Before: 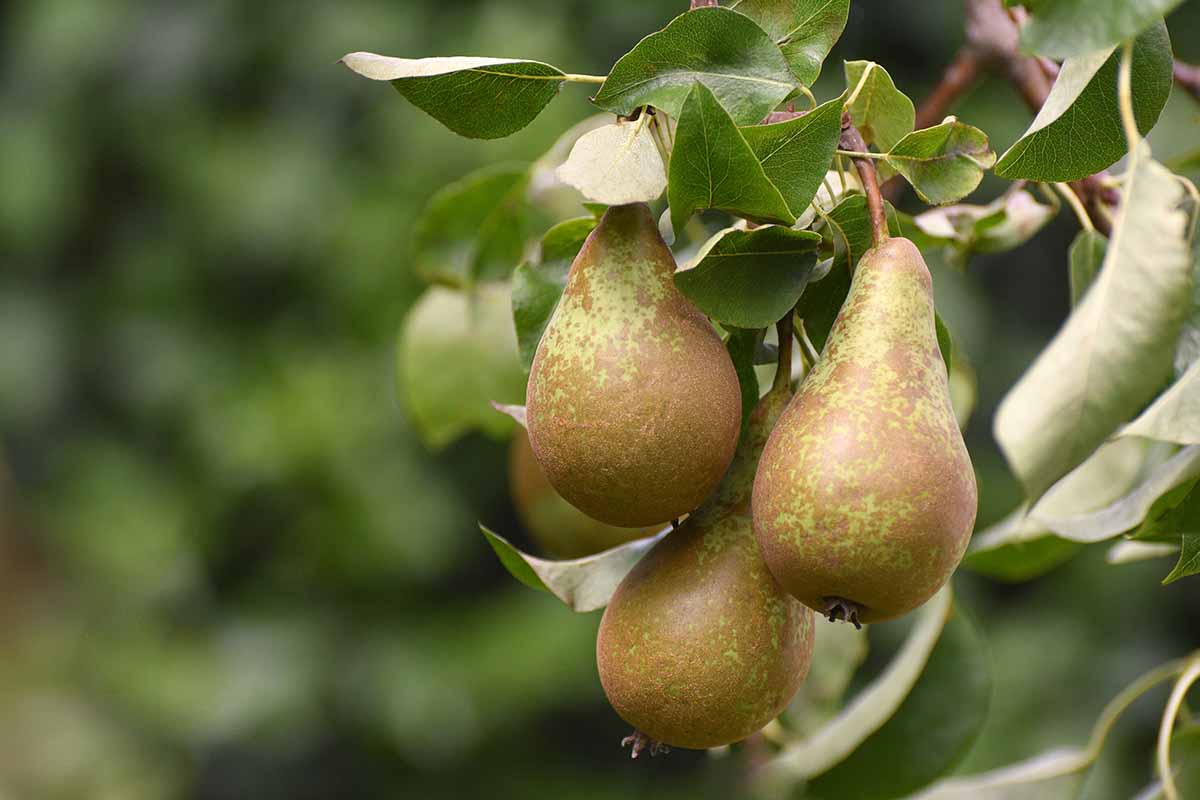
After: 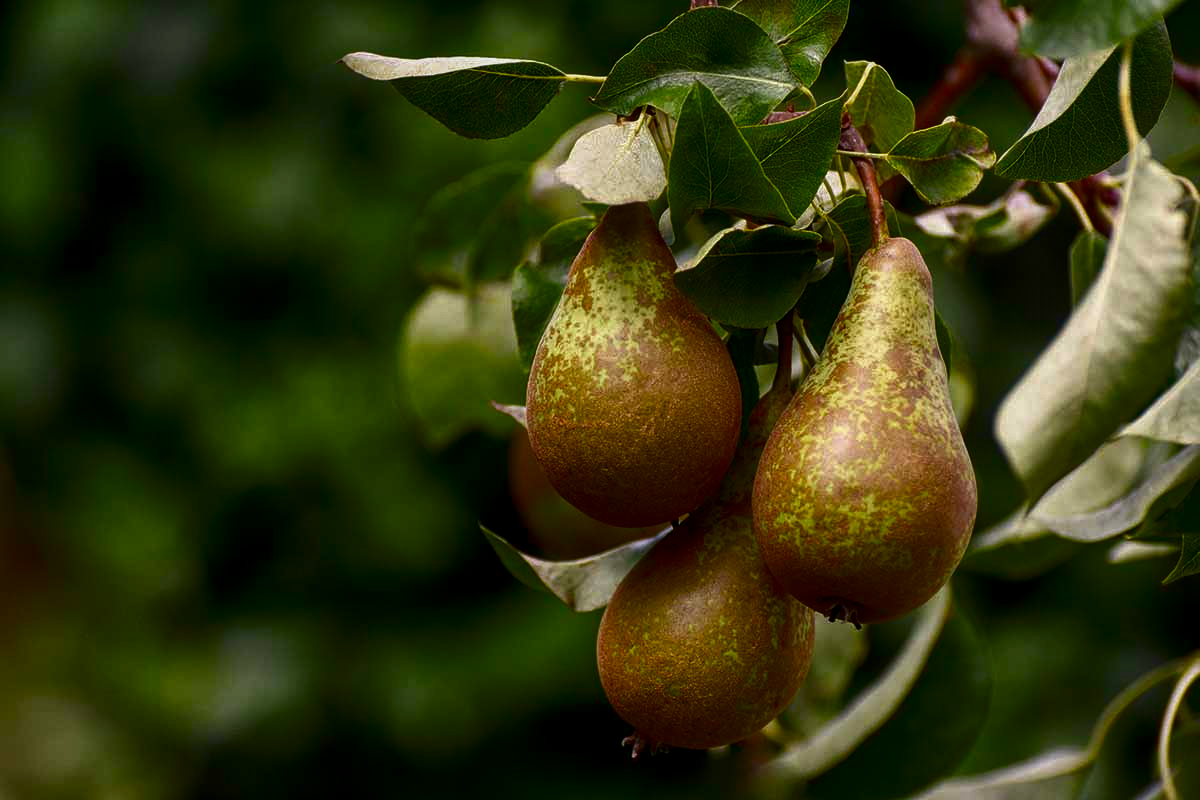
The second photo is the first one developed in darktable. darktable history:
local contrast: on, module defaults
exposure: exposure -0.041 EV, compensate exposure bias true, compensate highlight preservation false
color balance rgb: perceptual saturation grading › global saturation 30.876%
contrast brightness saturation: brightness -0.539
base curve: preserve colors none
